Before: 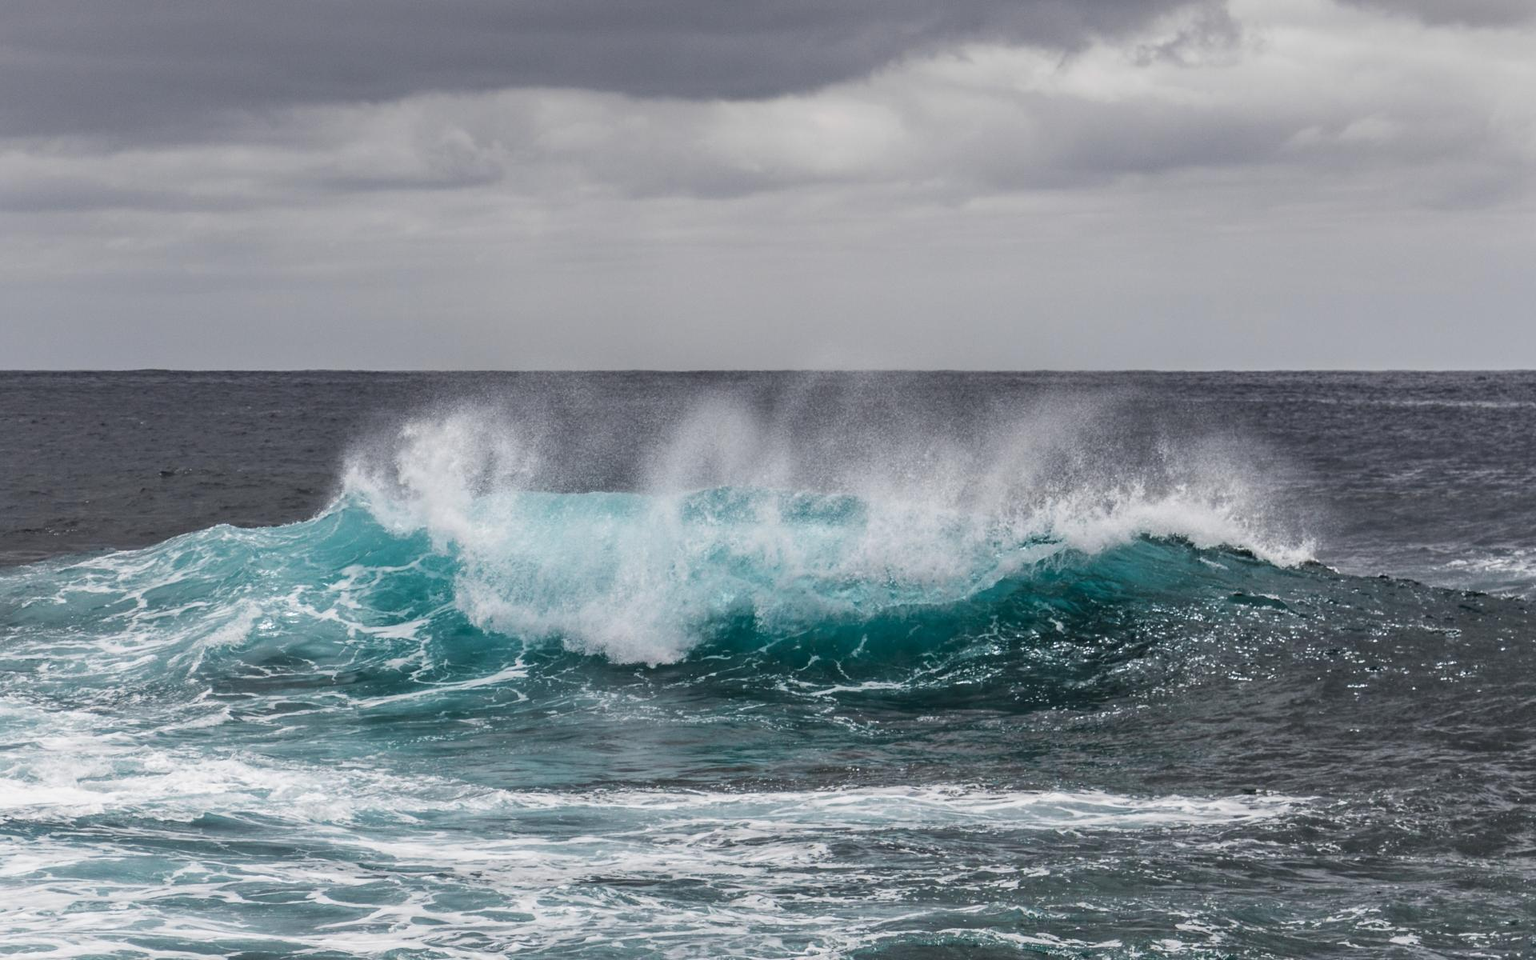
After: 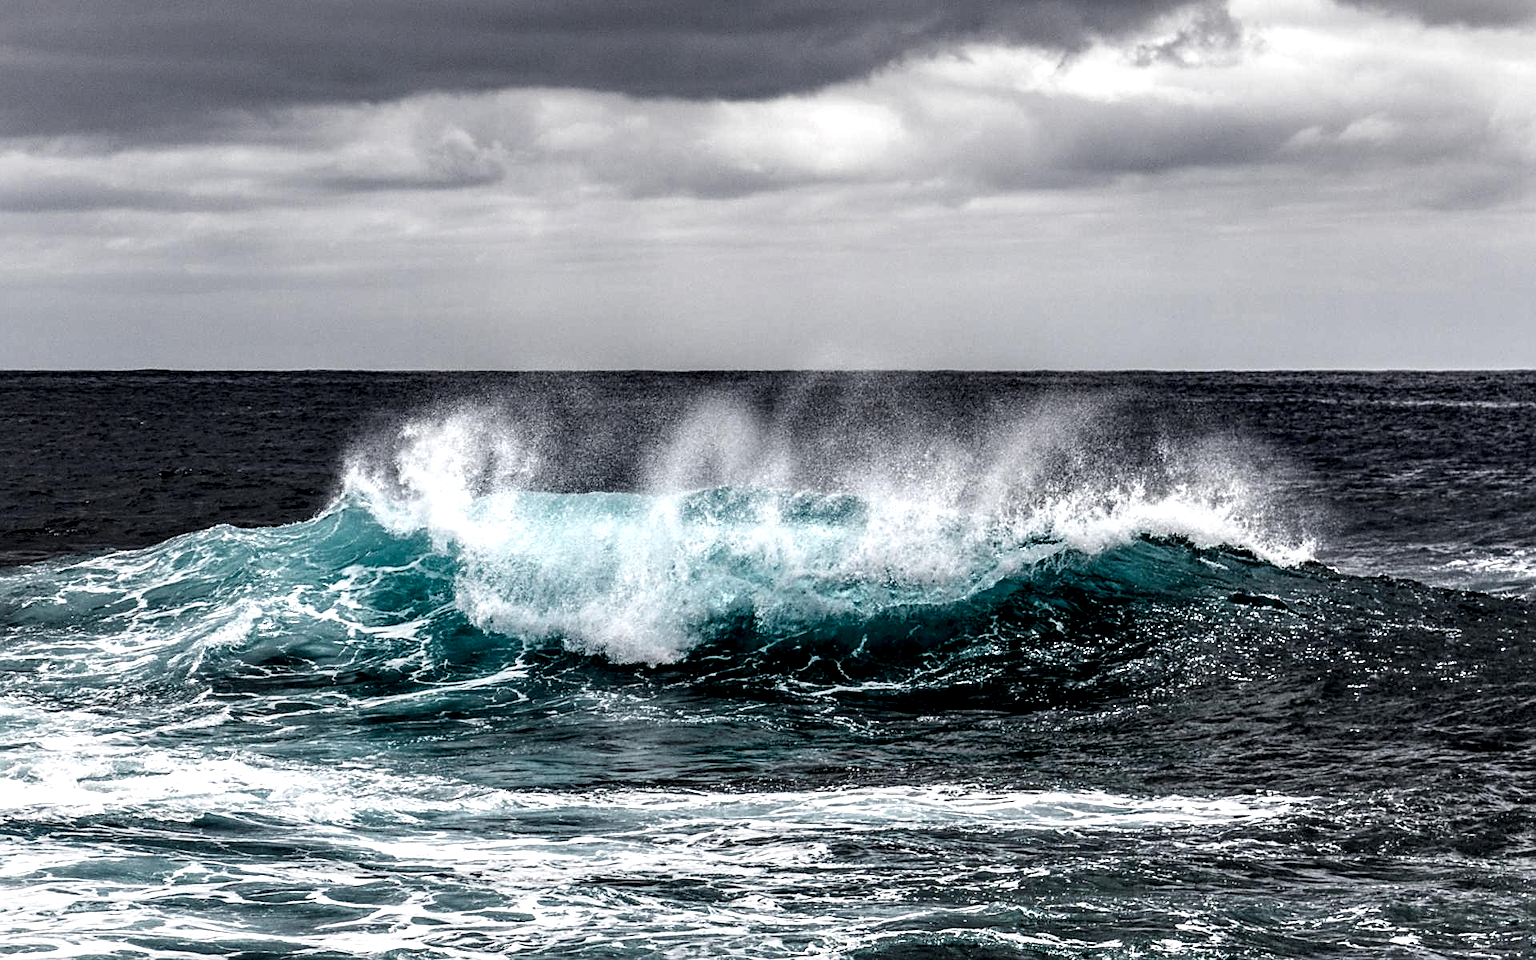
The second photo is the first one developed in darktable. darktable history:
local contrast: shadows 171%, detail 226%
sharpen: on, module defaults
